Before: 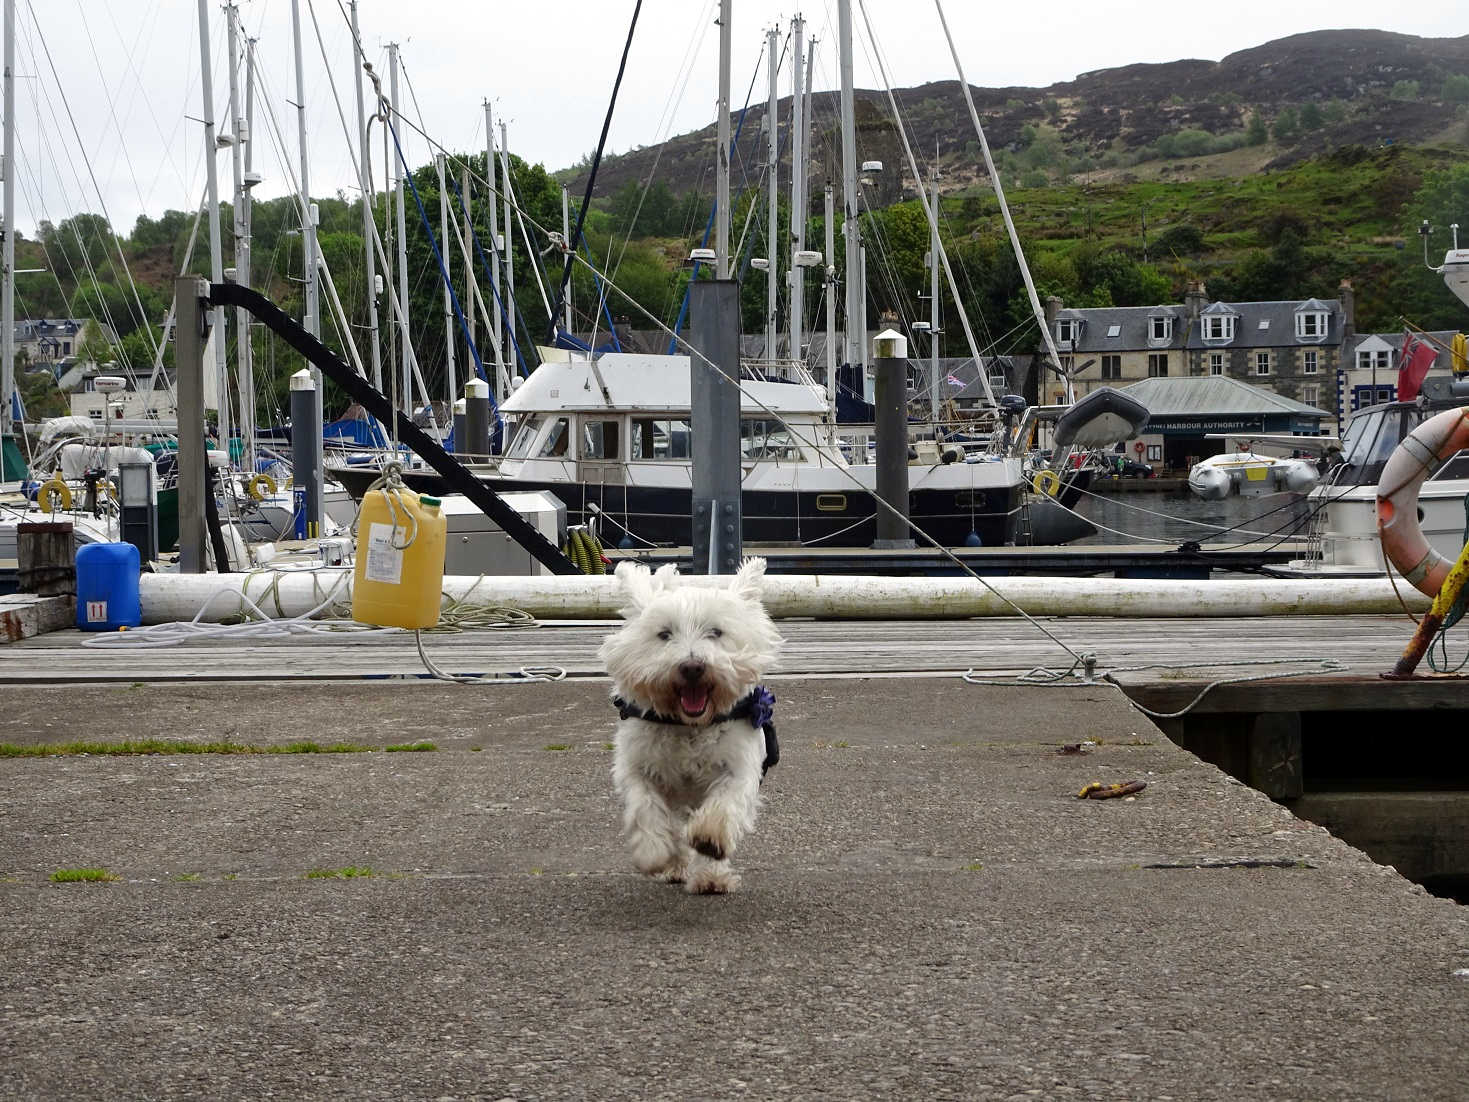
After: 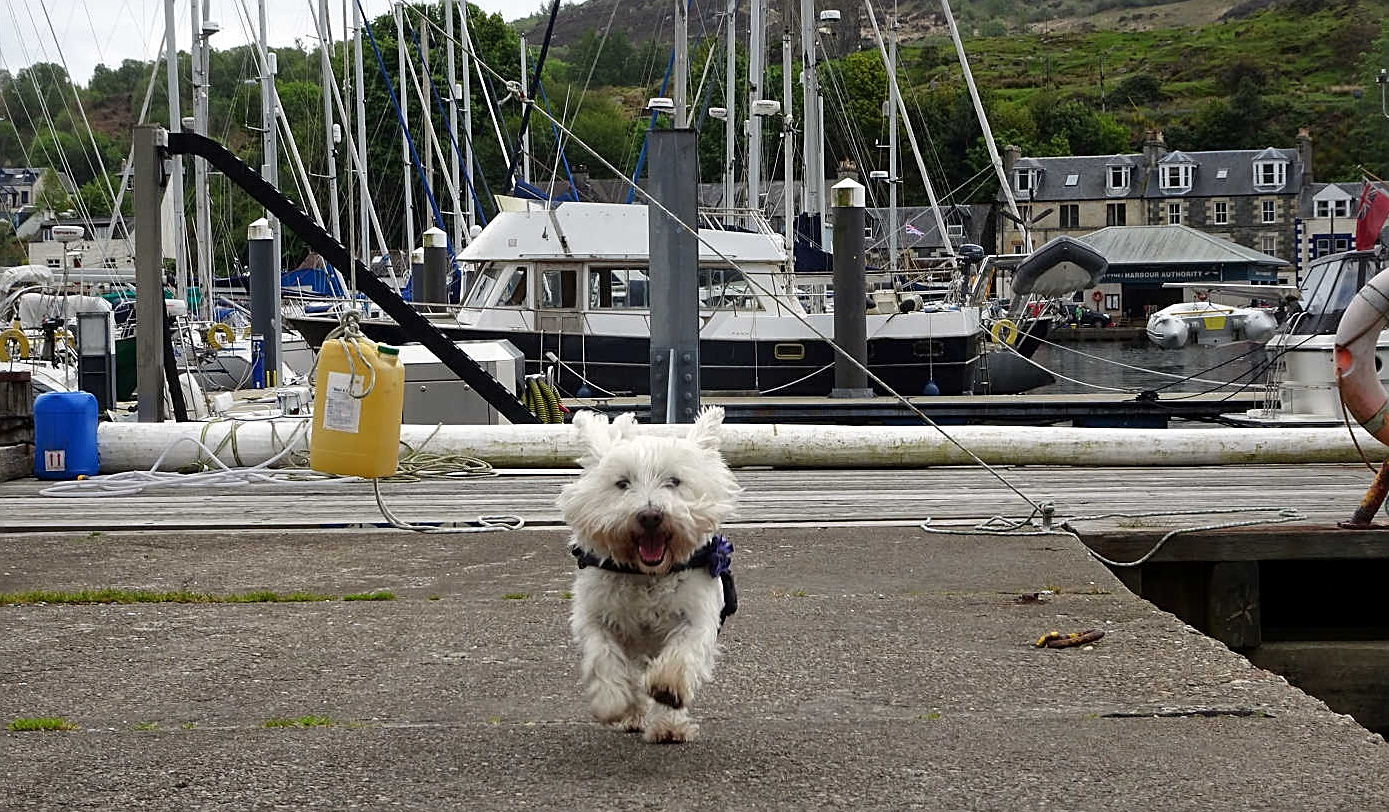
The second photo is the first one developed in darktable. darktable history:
crop and rotate: left 2.891%, top 13.706%, right 2.505%, bottom 12.609%
sharpen: on, module defaults
